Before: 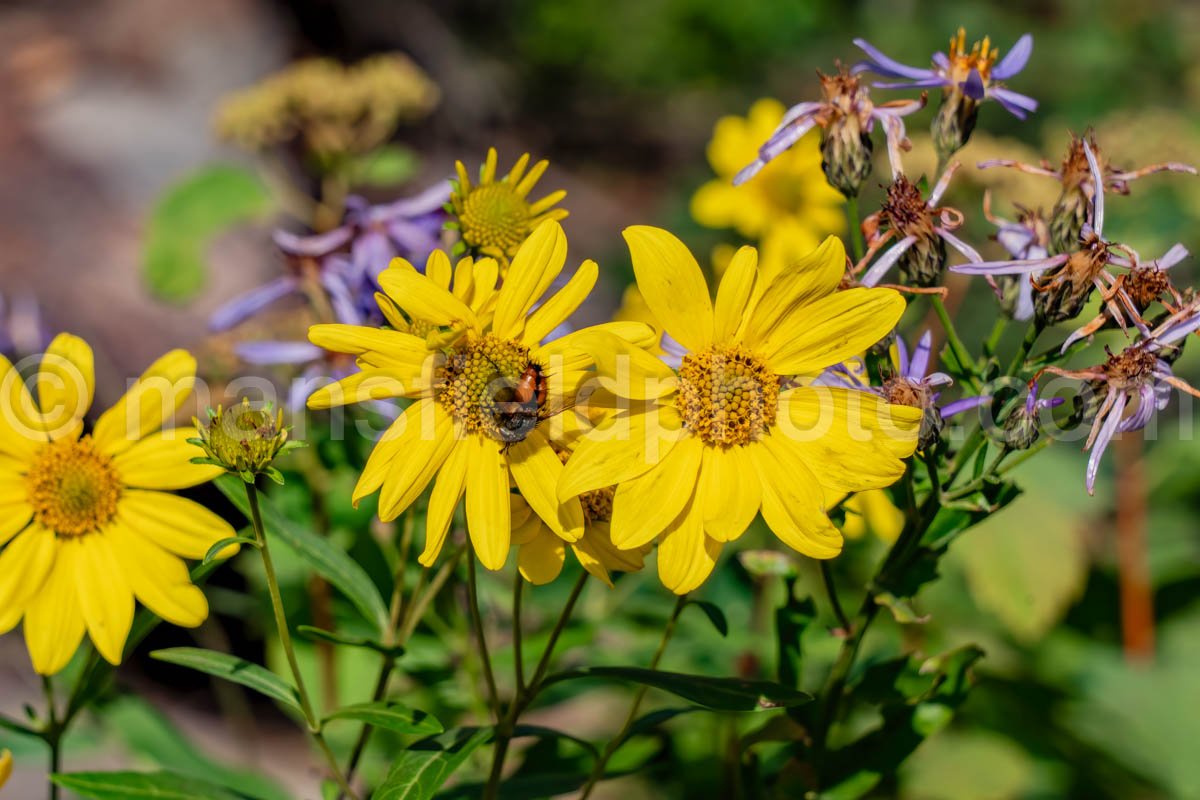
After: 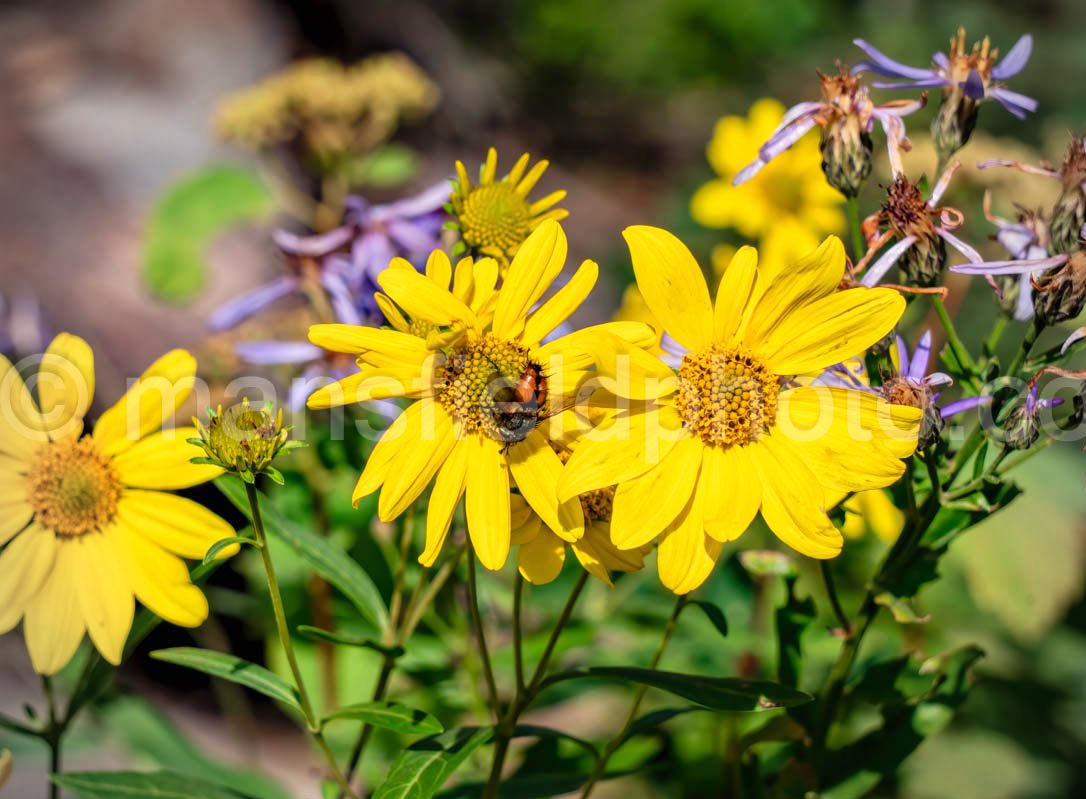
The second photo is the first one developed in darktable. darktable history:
crop: right 9.477%, bottom 0.028%
base curve: curves: ch0 [(0, 0) (0.688, 0.865) (1, 1)]
vignetting: unbound false
